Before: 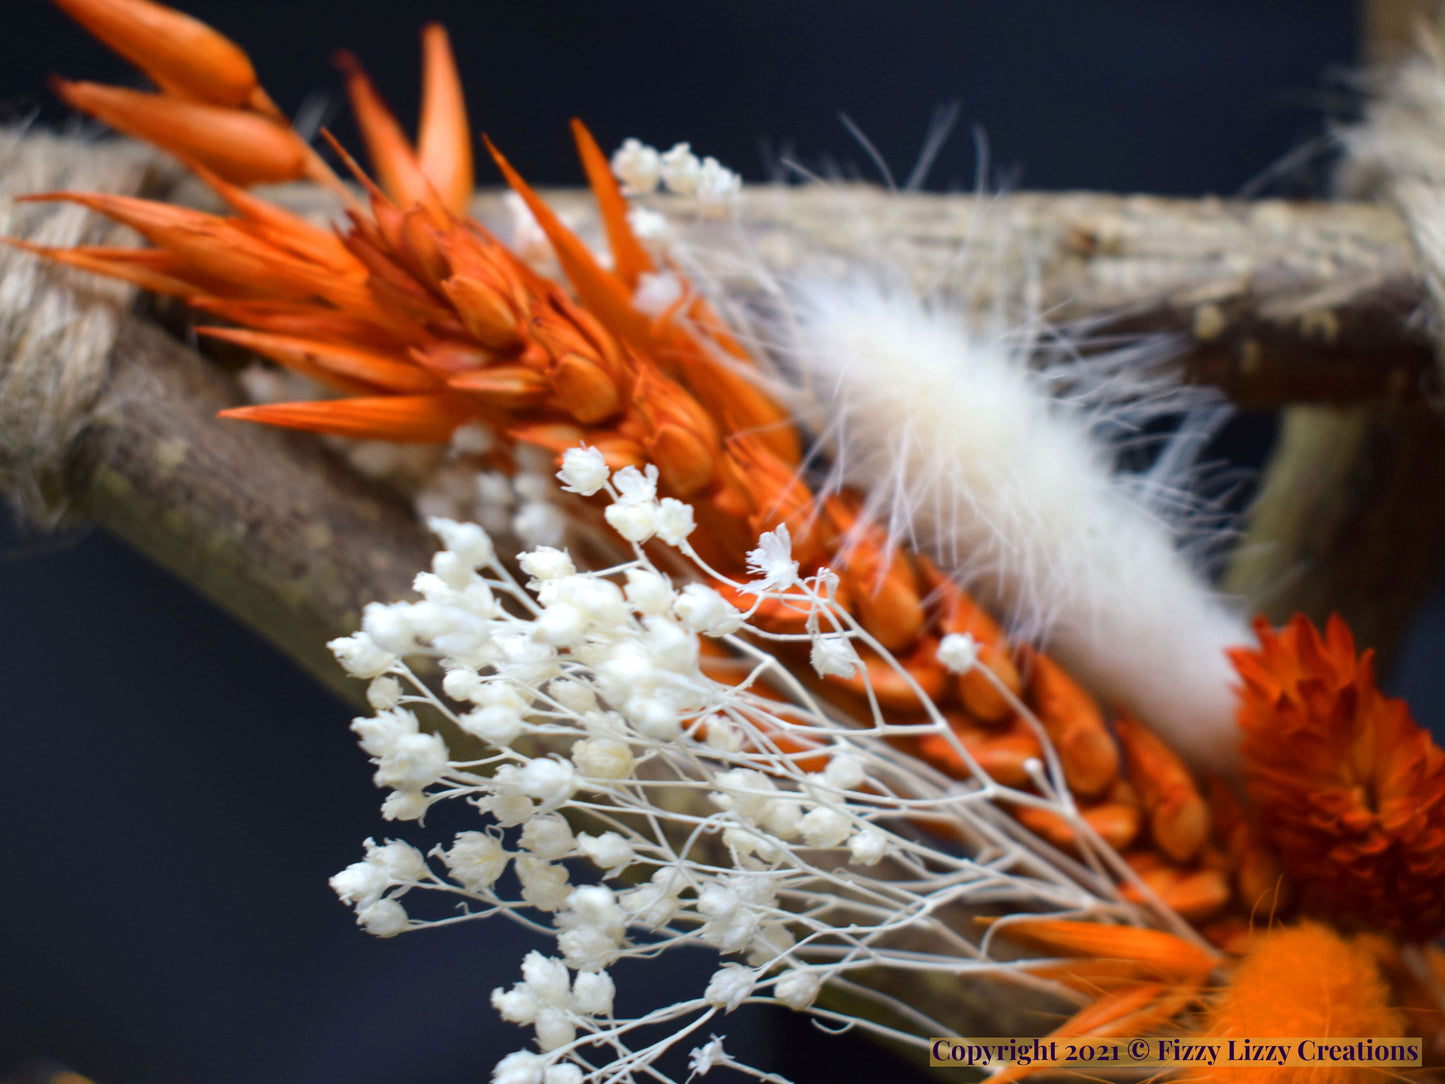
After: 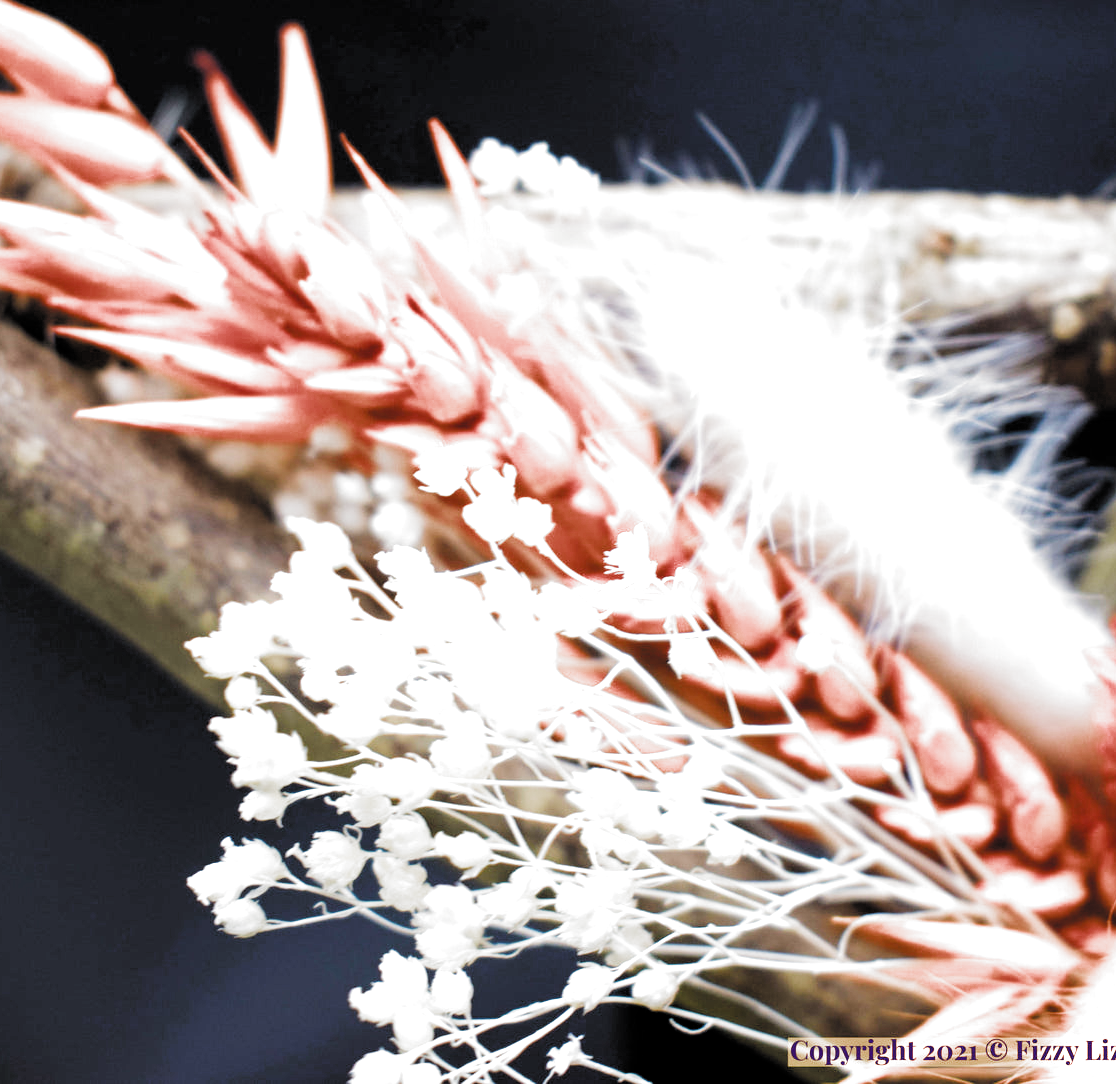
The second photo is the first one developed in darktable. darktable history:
crop: left 9.888%, right 12.824%
exposure: black level correction 0, exposure 1.46 EV, compensate exposure bias true, compensate highlight preservation false
filmic rgb: black relative exposure -3.71 EV, white relative exposure 2.78 EV, dynamic range scaling -5.53%, hardness 3.03, color science v5 (2021), contrast in shadows safe, contrast in highlights safe
